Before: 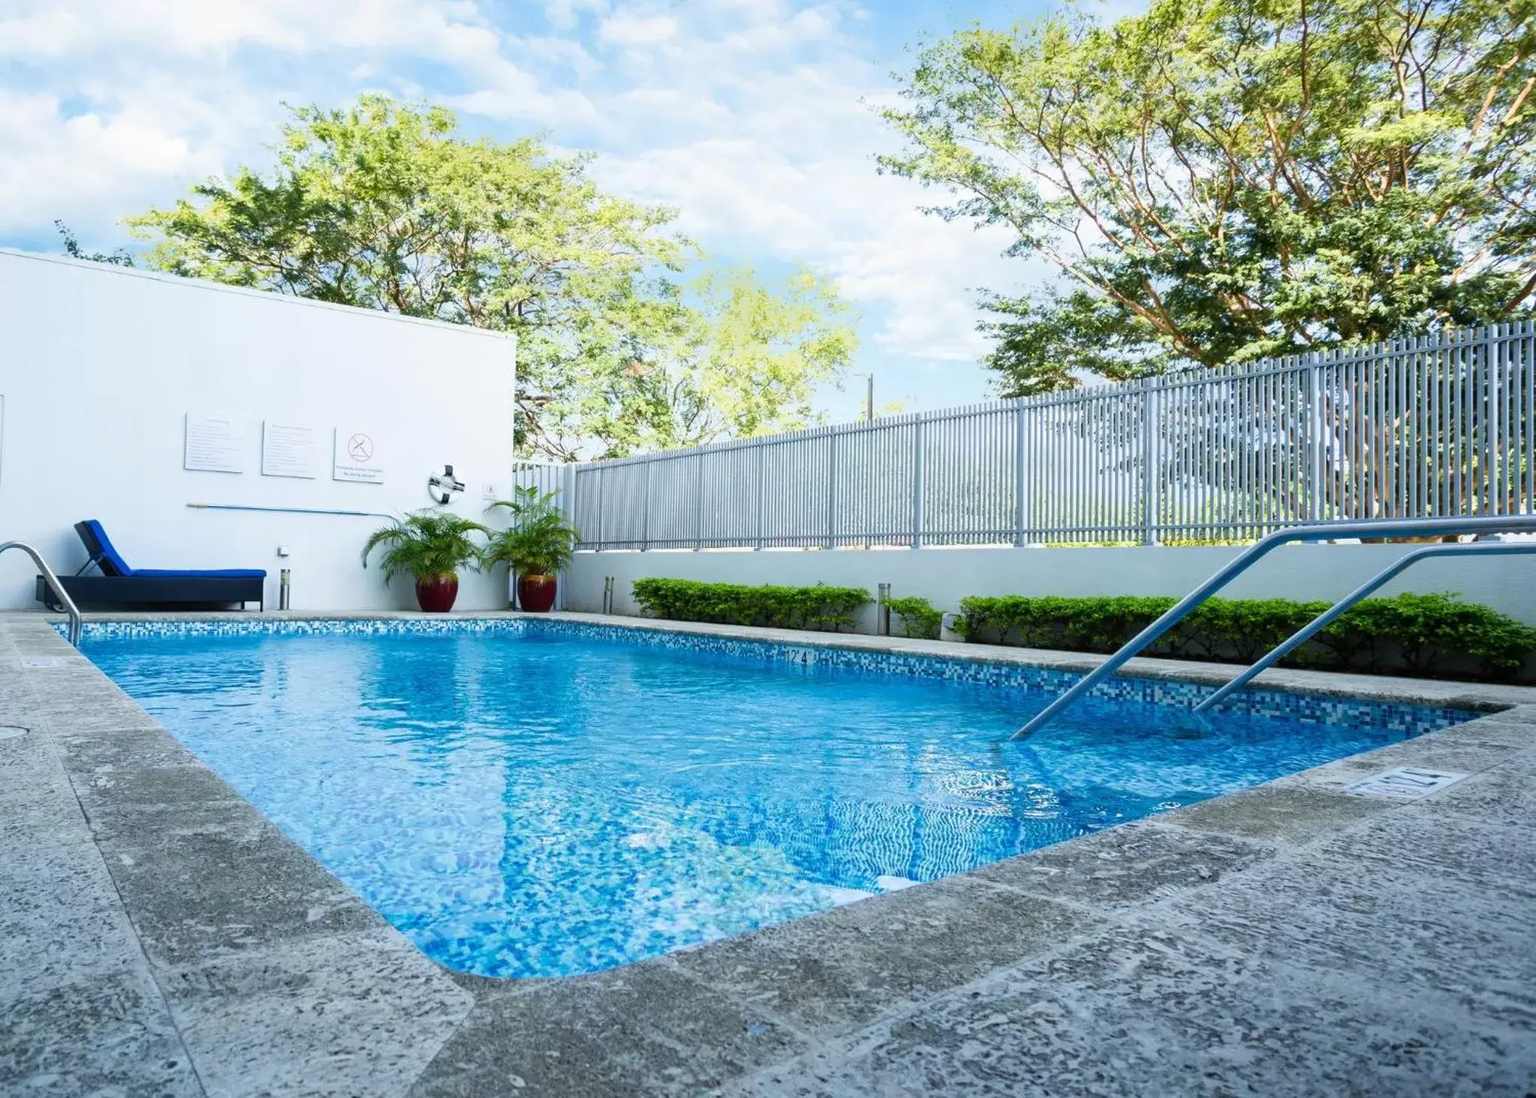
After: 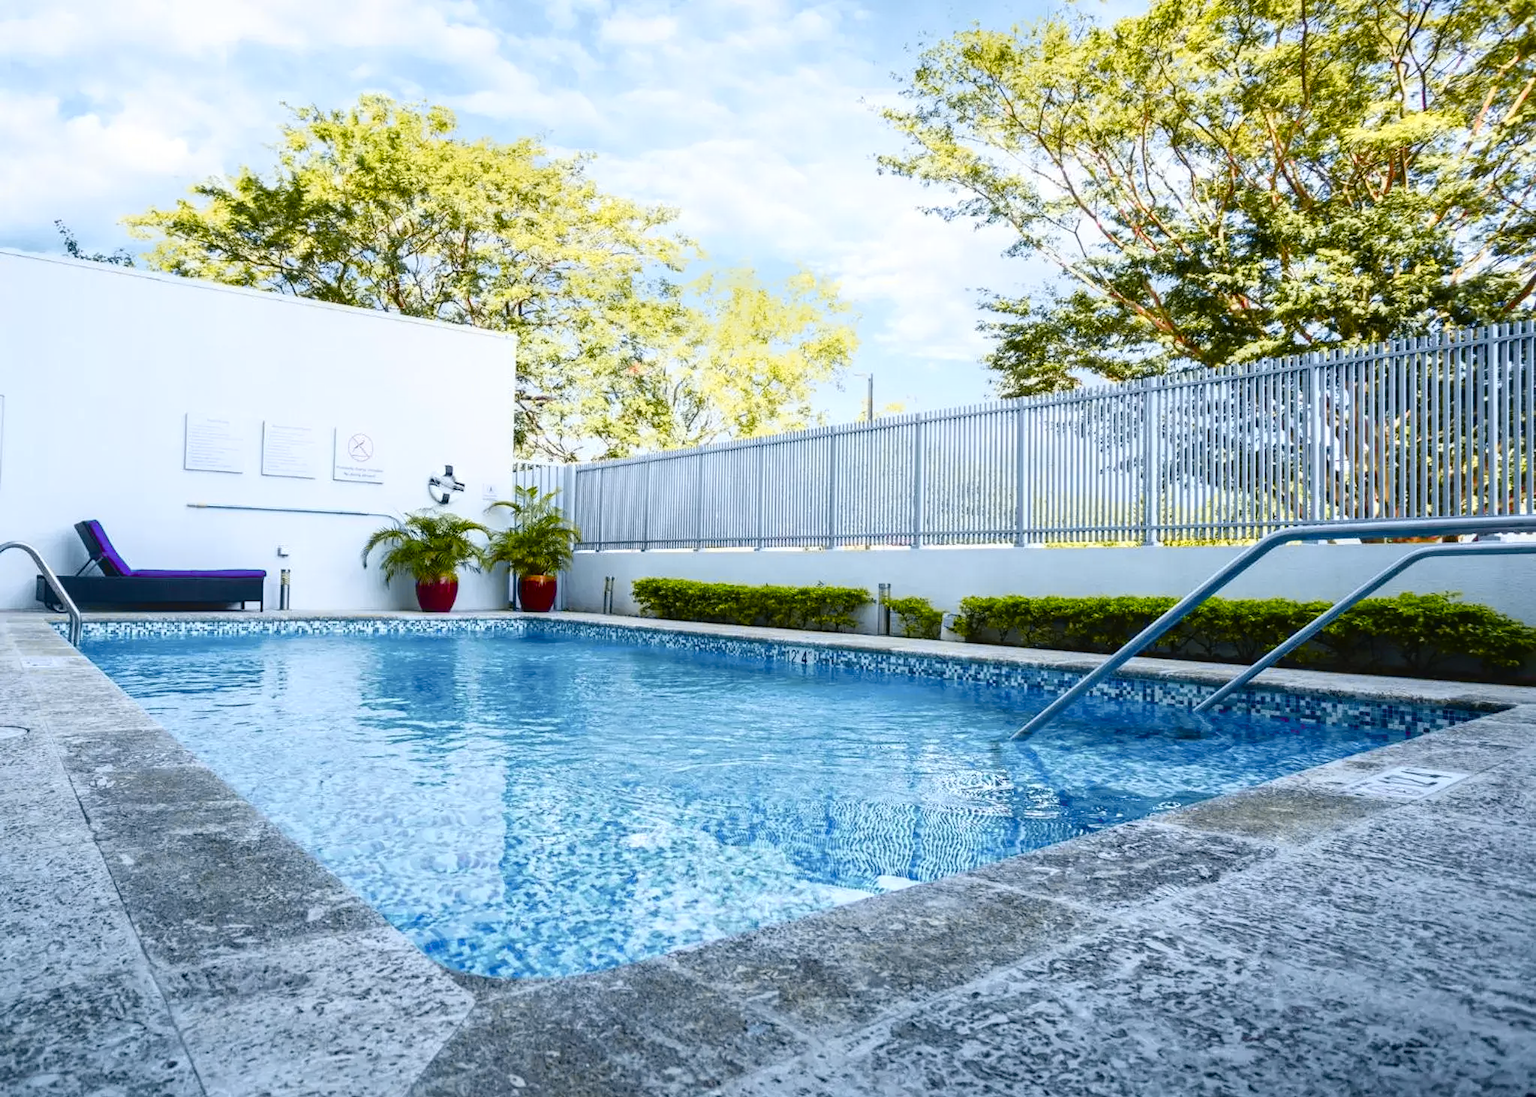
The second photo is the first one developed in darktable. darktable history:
tone curve: curves: ch0 [(0, 0.036) (0.119, 0.115) (0.466, 0.498) (0.715, 0.767) (0.817, 0.865) (1, 0.998)]; ch1 [(0, 0) (0.377, 0.416) (0.44, 0.461) (0.487, 0.49) (0.514, 0.517) (0.536, 0.577) (0.66, 0.724) (1, 1)]; ch2 [(0, 0) (0.38, 0.405) (0.463, 0.443) (0.492, 0.486) (0.526, 0.541) (0.578, 0.598) (0.653, 0.698) (1, 1)], color space Lab, independent channels, preserve colors none
local contrast: on, module defaults
tone equalizer: on, module defaults
color balance rgb: perceptual saturation grading › global saturation 20%, perceptual saturation grading › highlights -25%, perceptual saturation grading › shadows 25%
